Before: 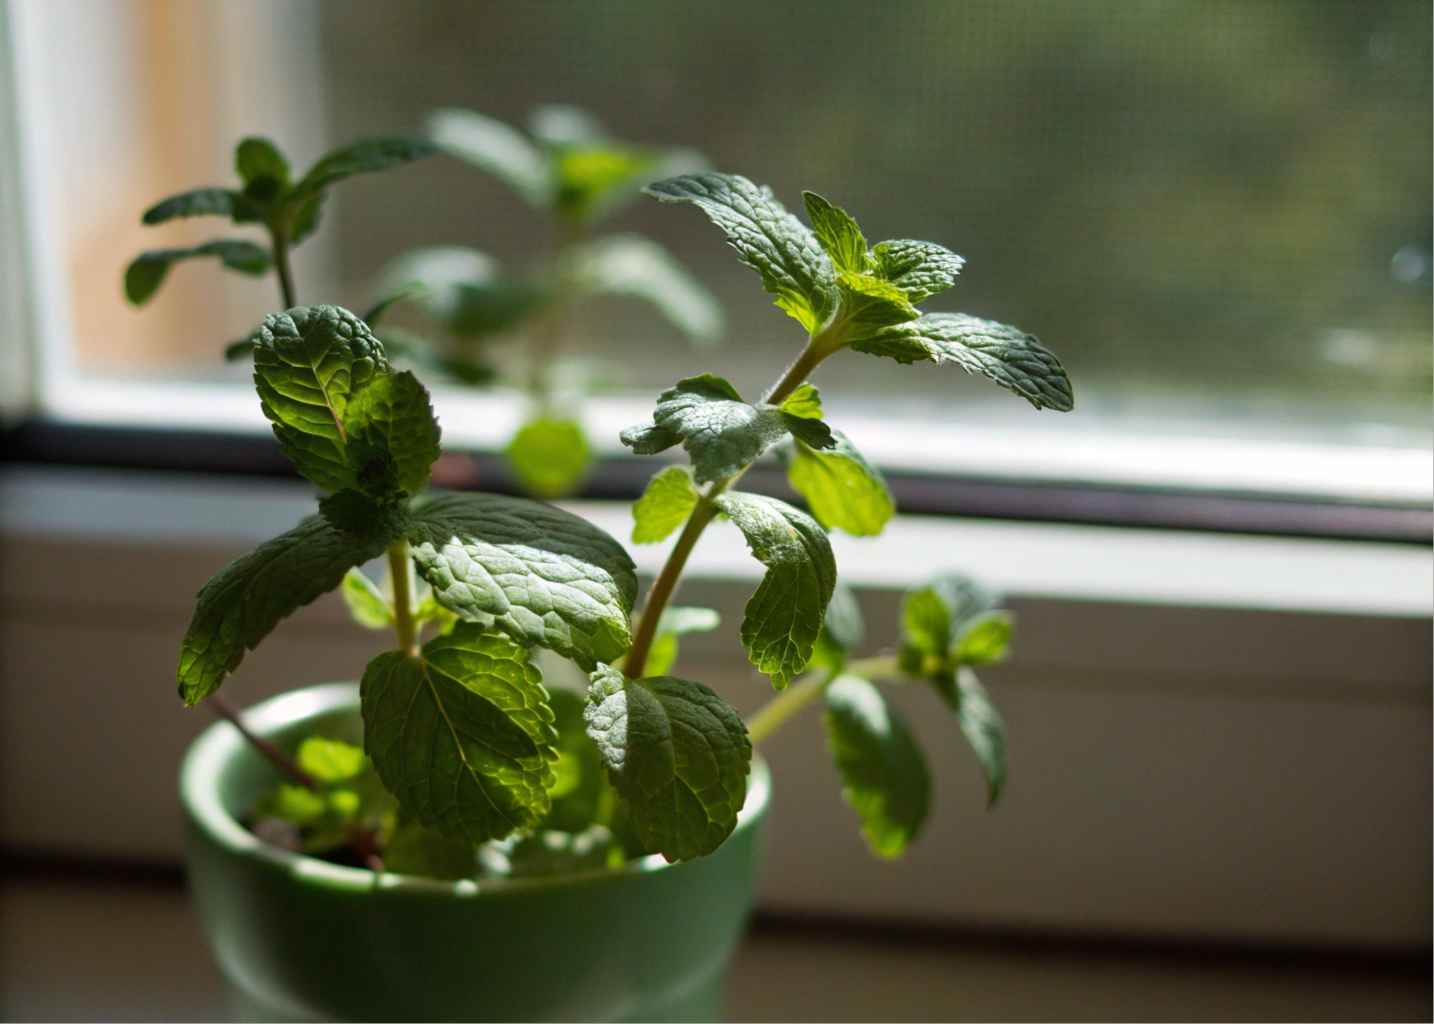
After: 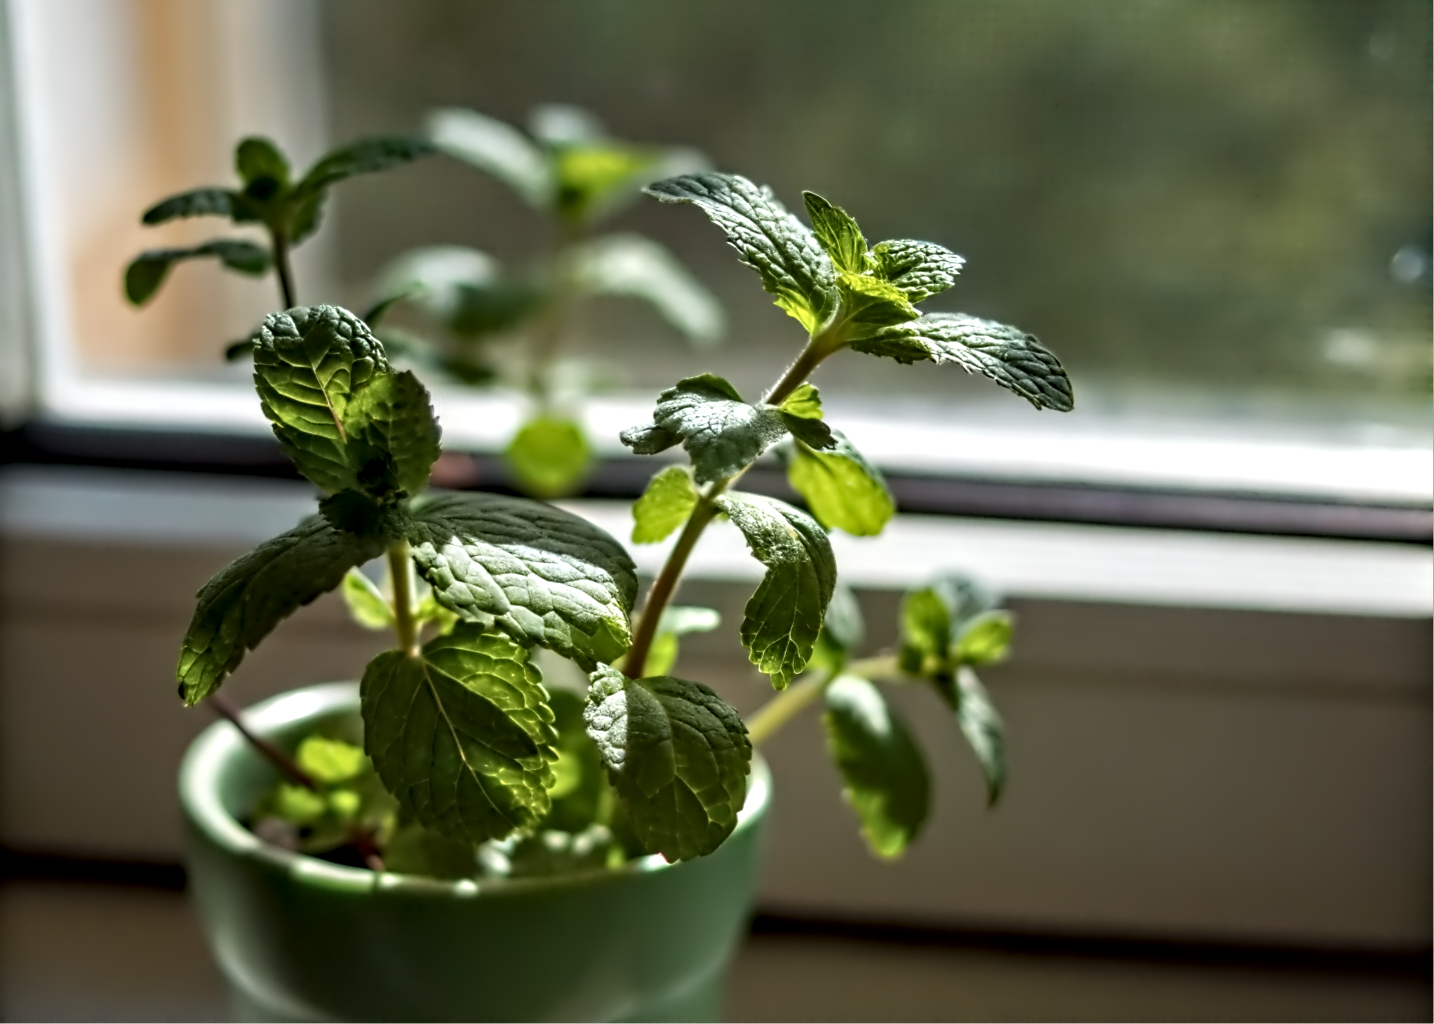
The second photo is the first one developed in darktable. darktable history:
contrast equalizer: octaves 7, y [[0.5, 0.542, 0.583, 0.625, 0.667, 0.708], [0.5 ×6], [0.5 ×6], [0, 0.033, 0.067, 0.1, 0.133, 0.167], [0, 0.05, 0.1, 0.15, 0.2, 0.25]]
local contrast: on, module defaults
